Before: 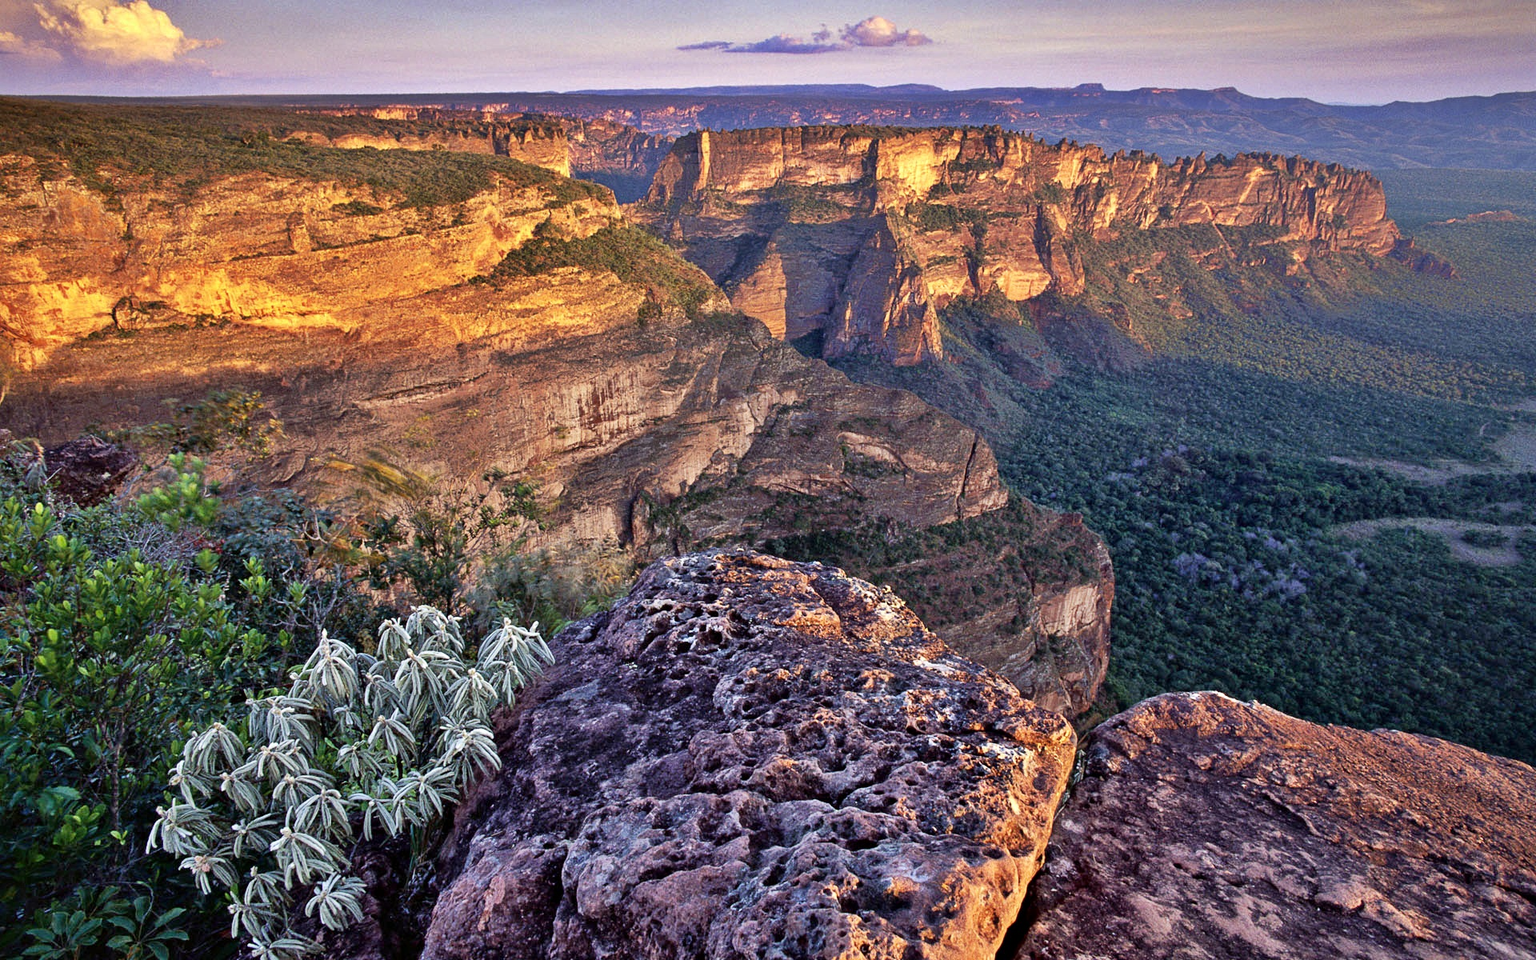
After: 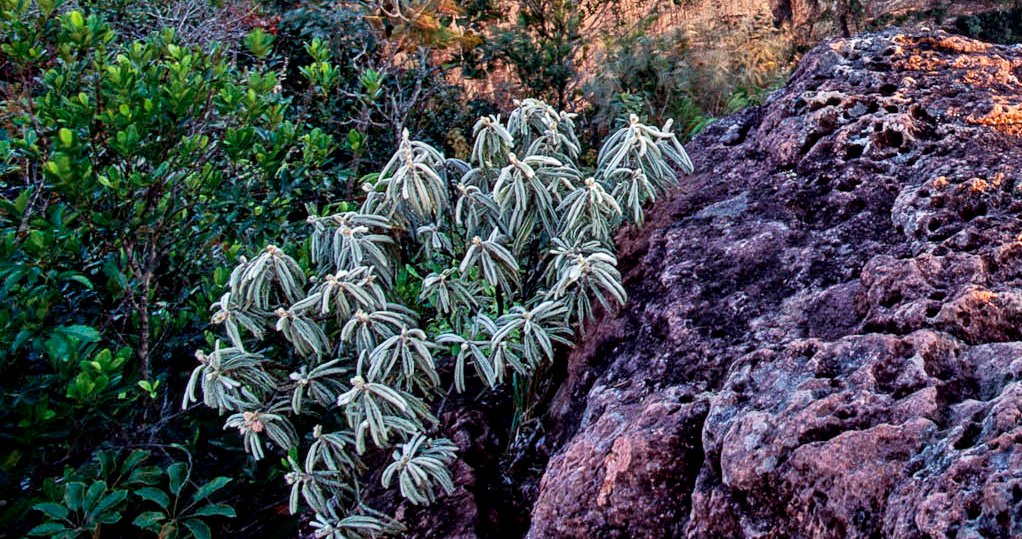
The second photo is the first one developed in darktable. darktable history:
crop and rotate: top 54.895%, right 46.752%, bottom 0.146%
local contrast: on, module defaults
